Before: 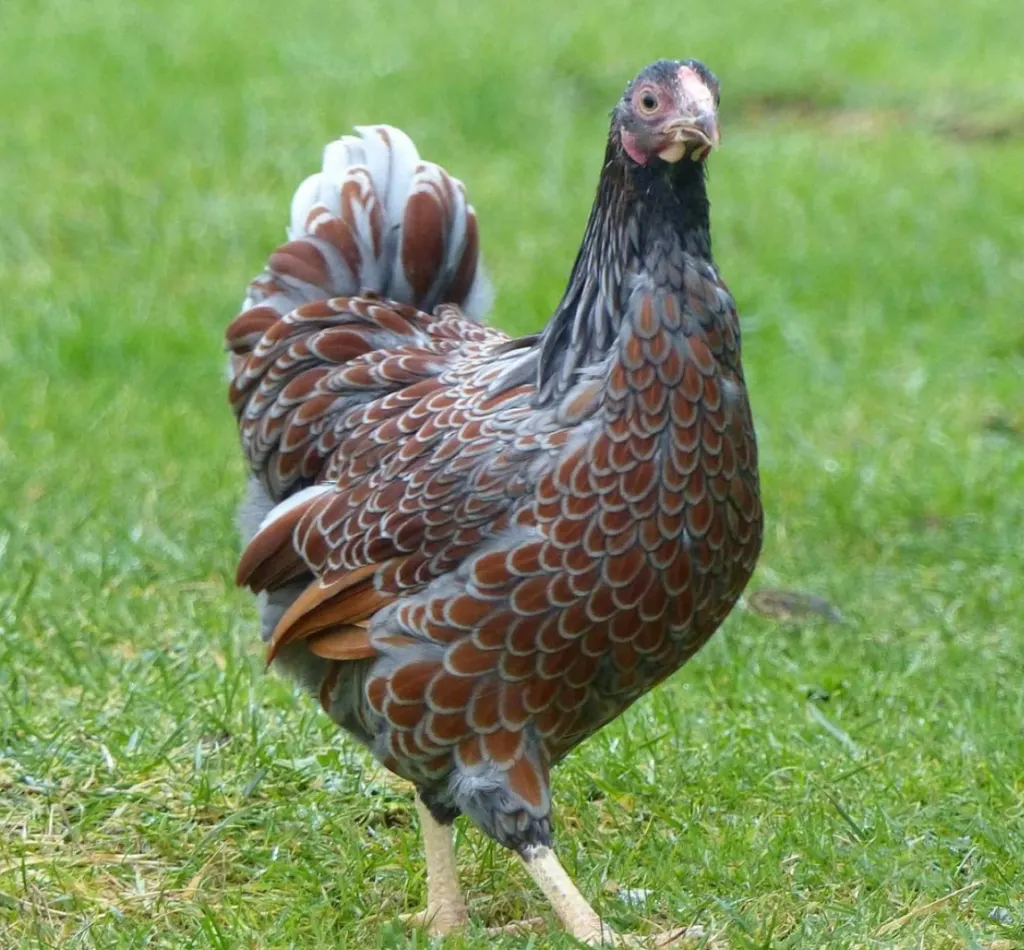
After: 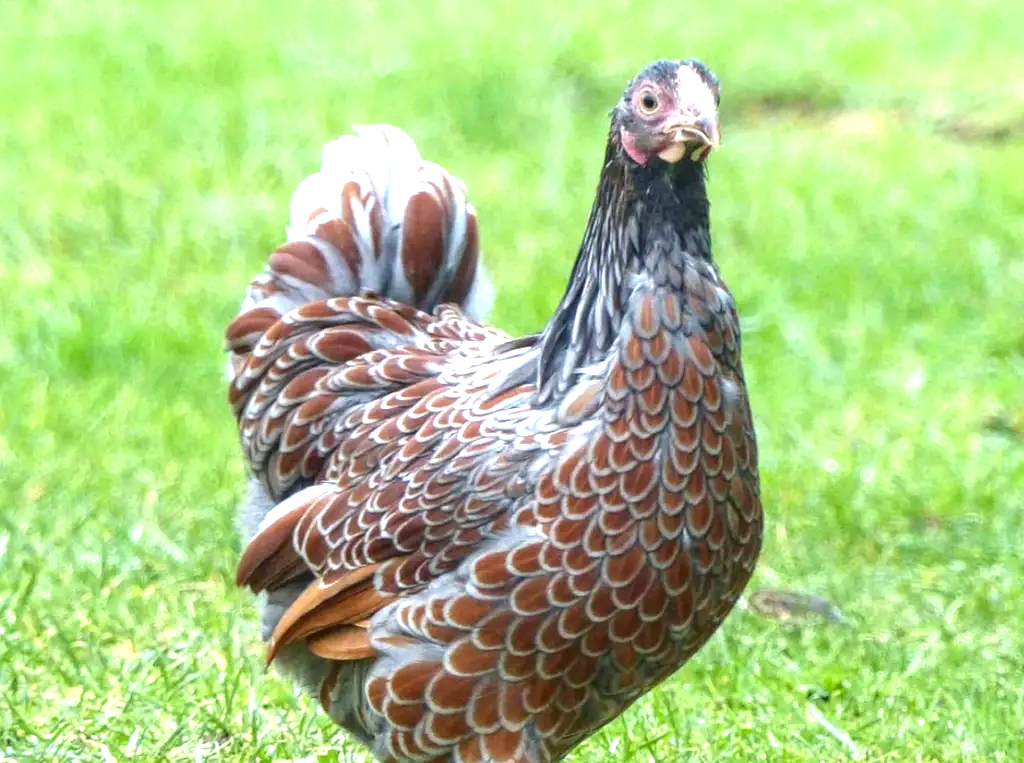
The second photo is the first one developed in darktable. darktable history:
exposure: black level correction 0, exposure 1.1 EV, compensate exposure bias true, compensate highlight preservation false
crop: bottom 19.644%
local contrast: detail 130%
